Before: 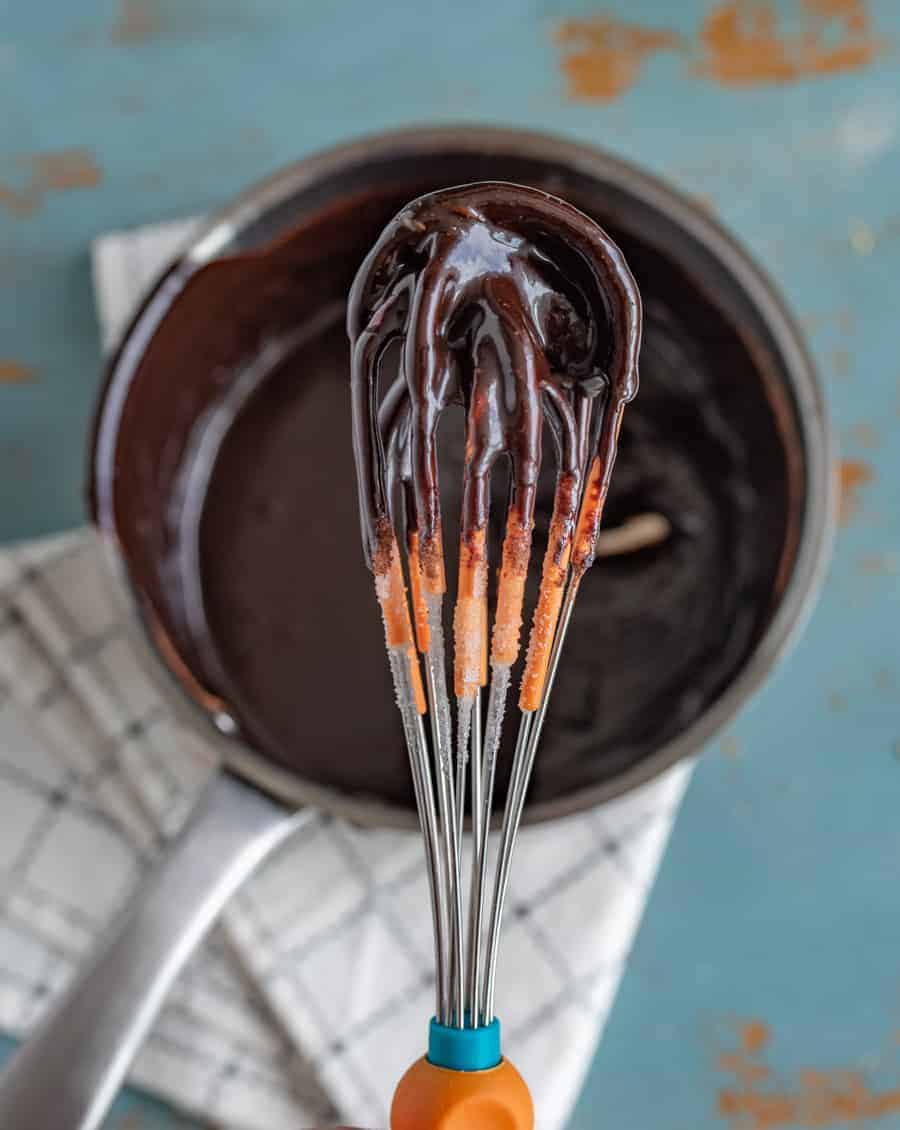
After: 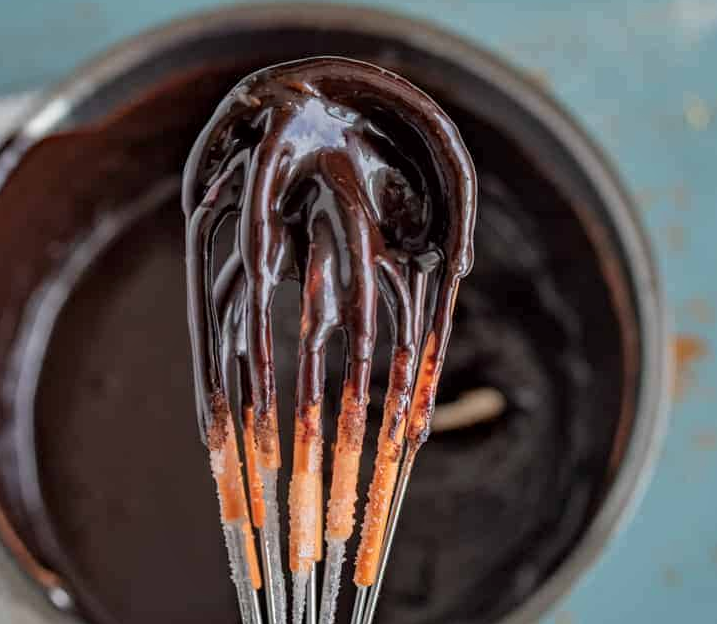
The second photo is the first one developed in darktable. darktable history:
local contrast: mode bilateral grid, contrast 19, coarseness 51, detail 120%, midtone range 0.2
crop: left 18.395%, top 11.121%, right 1.927%, bottom 33.587%
